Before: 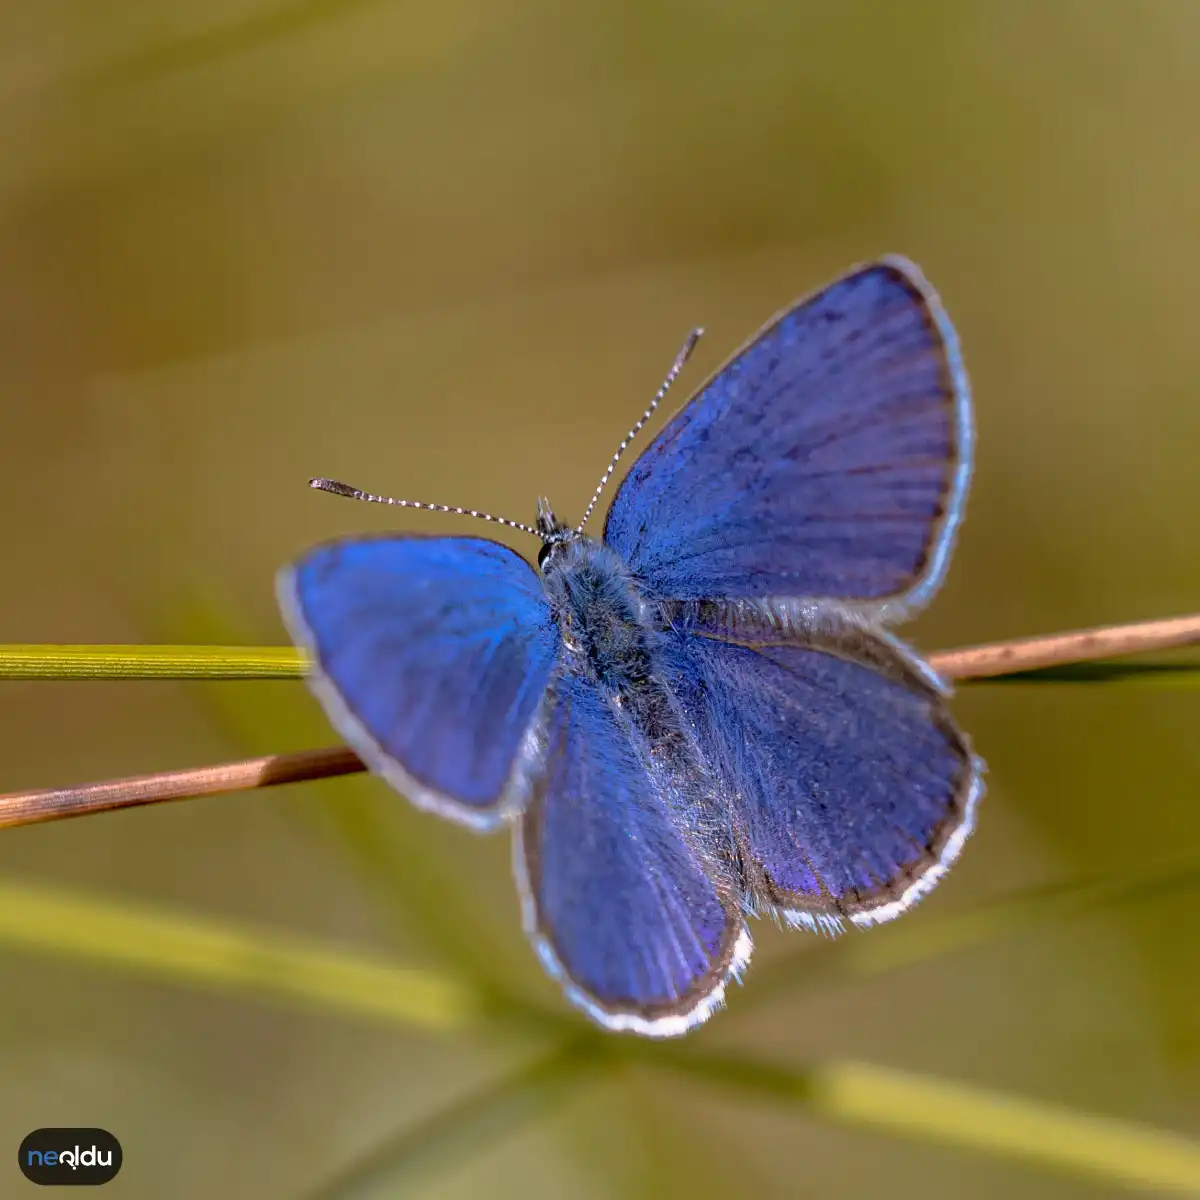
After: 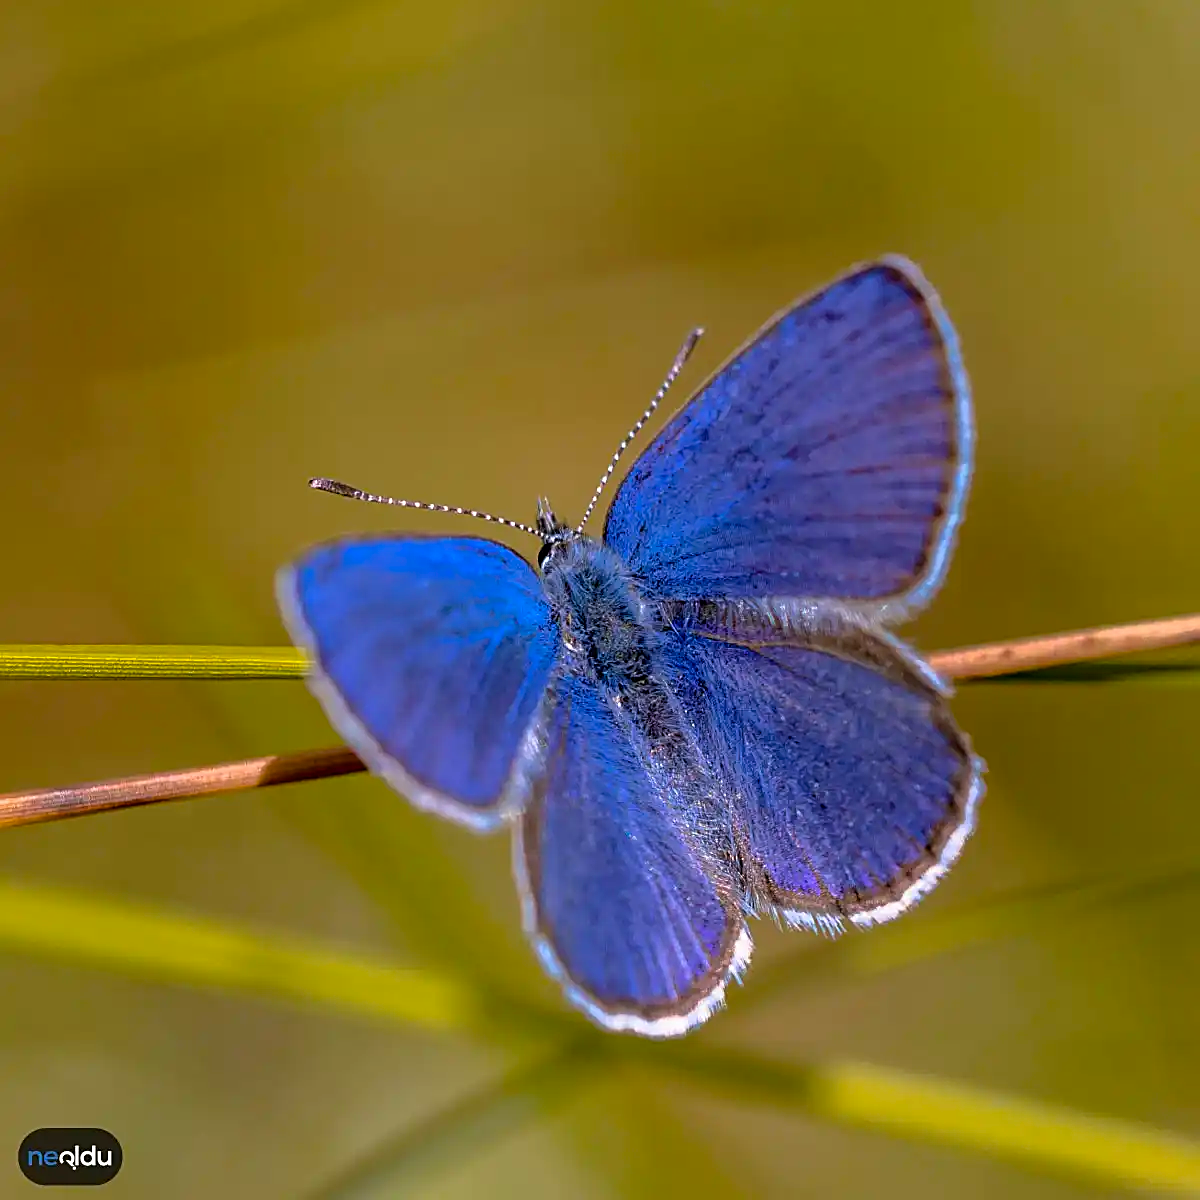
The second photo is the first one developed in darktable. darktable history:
color balance rgb: perceptual saturation grading › global saturation 20%, global vibrance 20%
sharpen: on, module defaults
